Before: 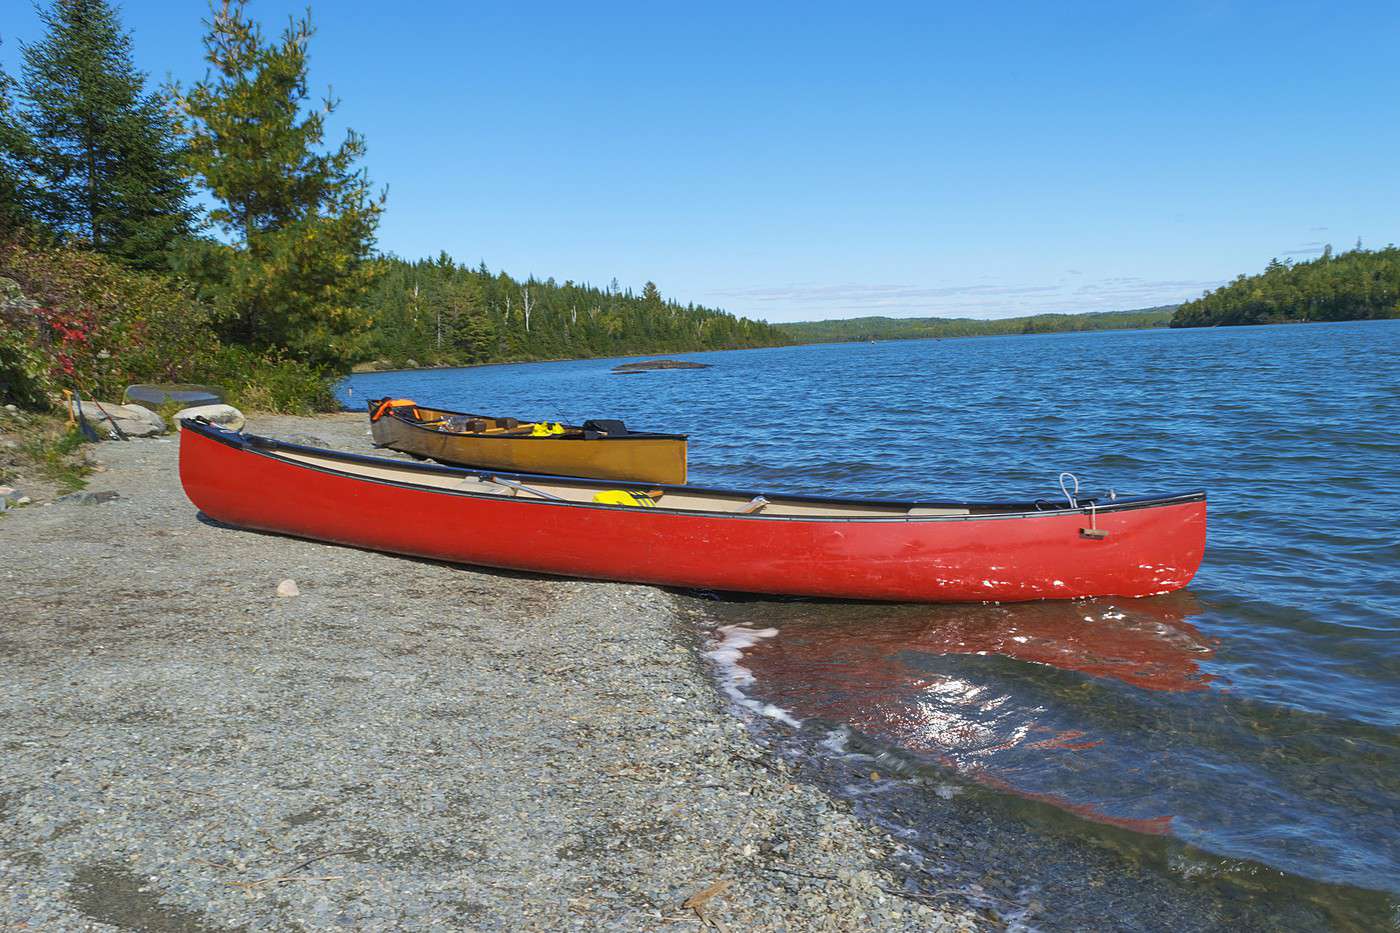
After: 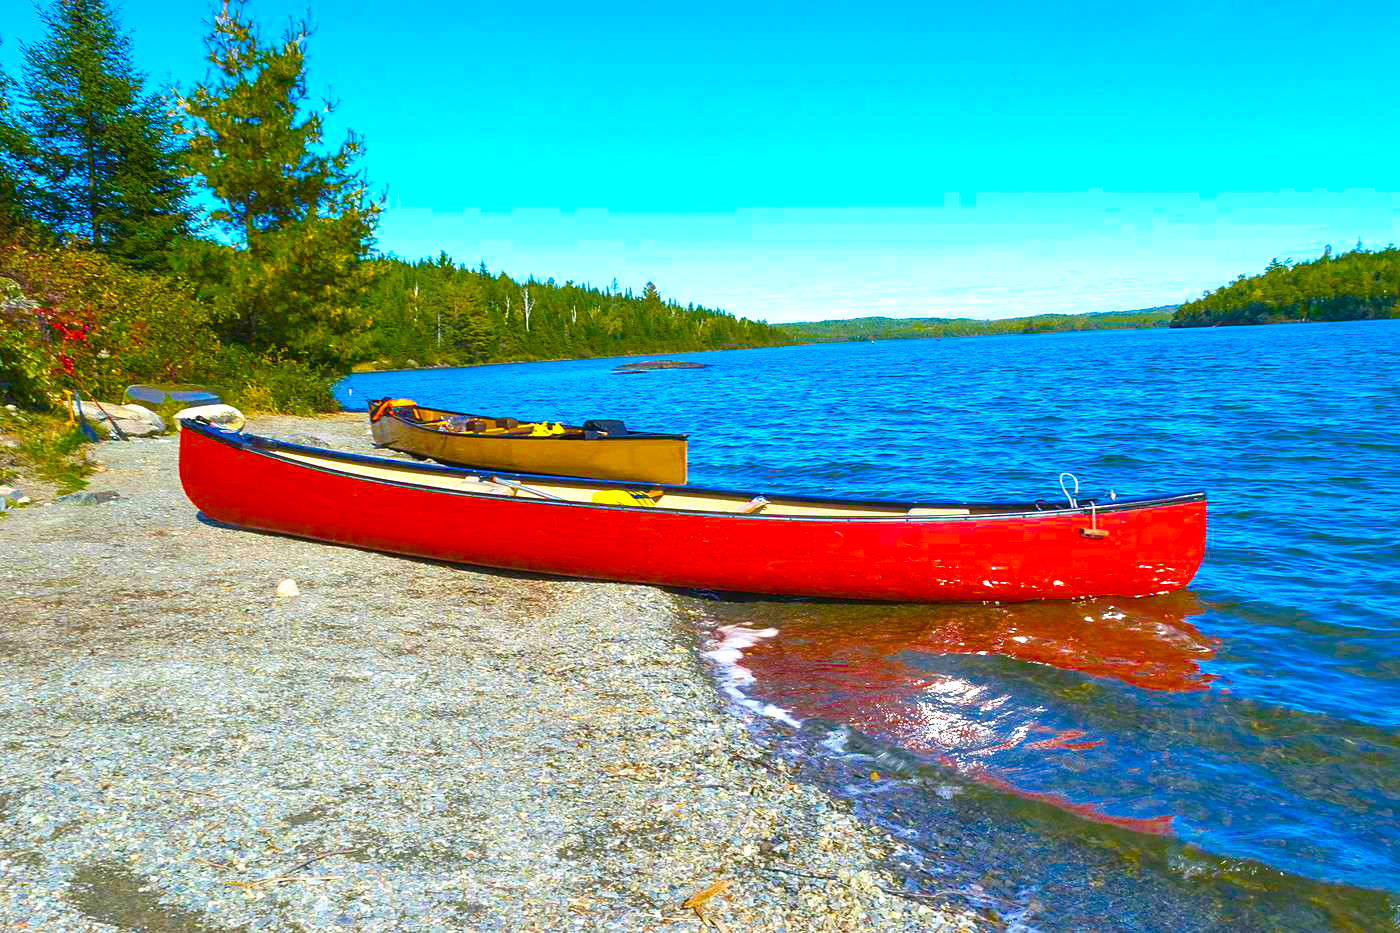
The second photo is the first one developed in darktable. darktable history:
color balance rgb: linear chroma grading › global chroma 25%, perceptual saturation grading › global saturation 40%, perceptual saturation grading › highlights -50%, perceptual saturation grading › shadows 30%, perceptual brilliance grading › global brilliance 25%, global vibrance 60%
